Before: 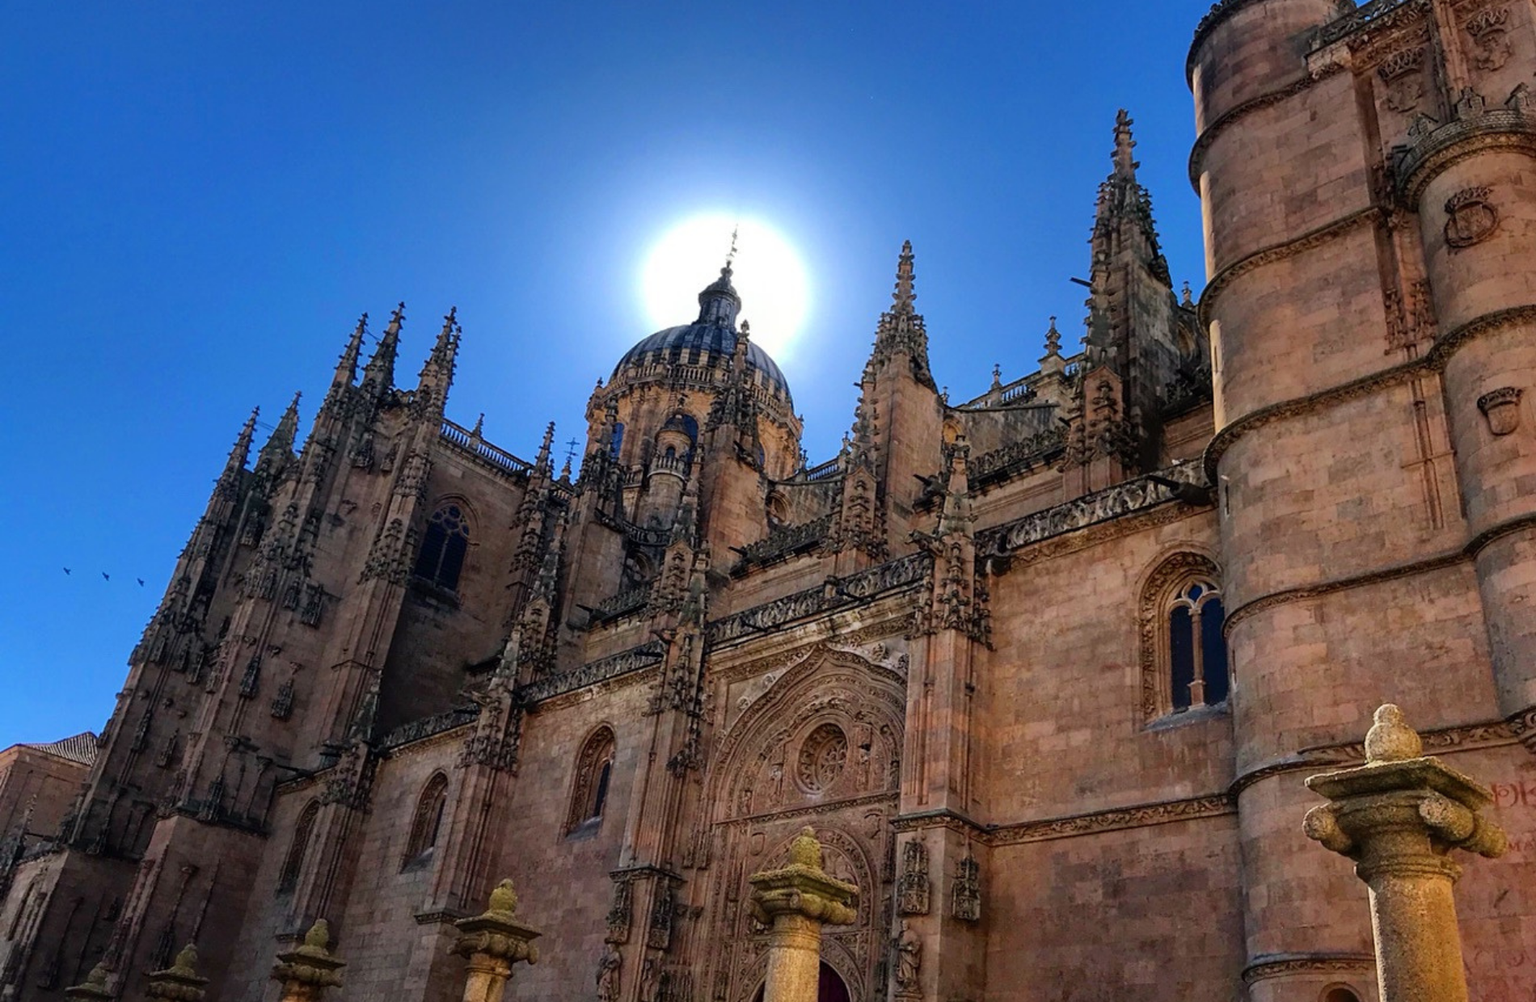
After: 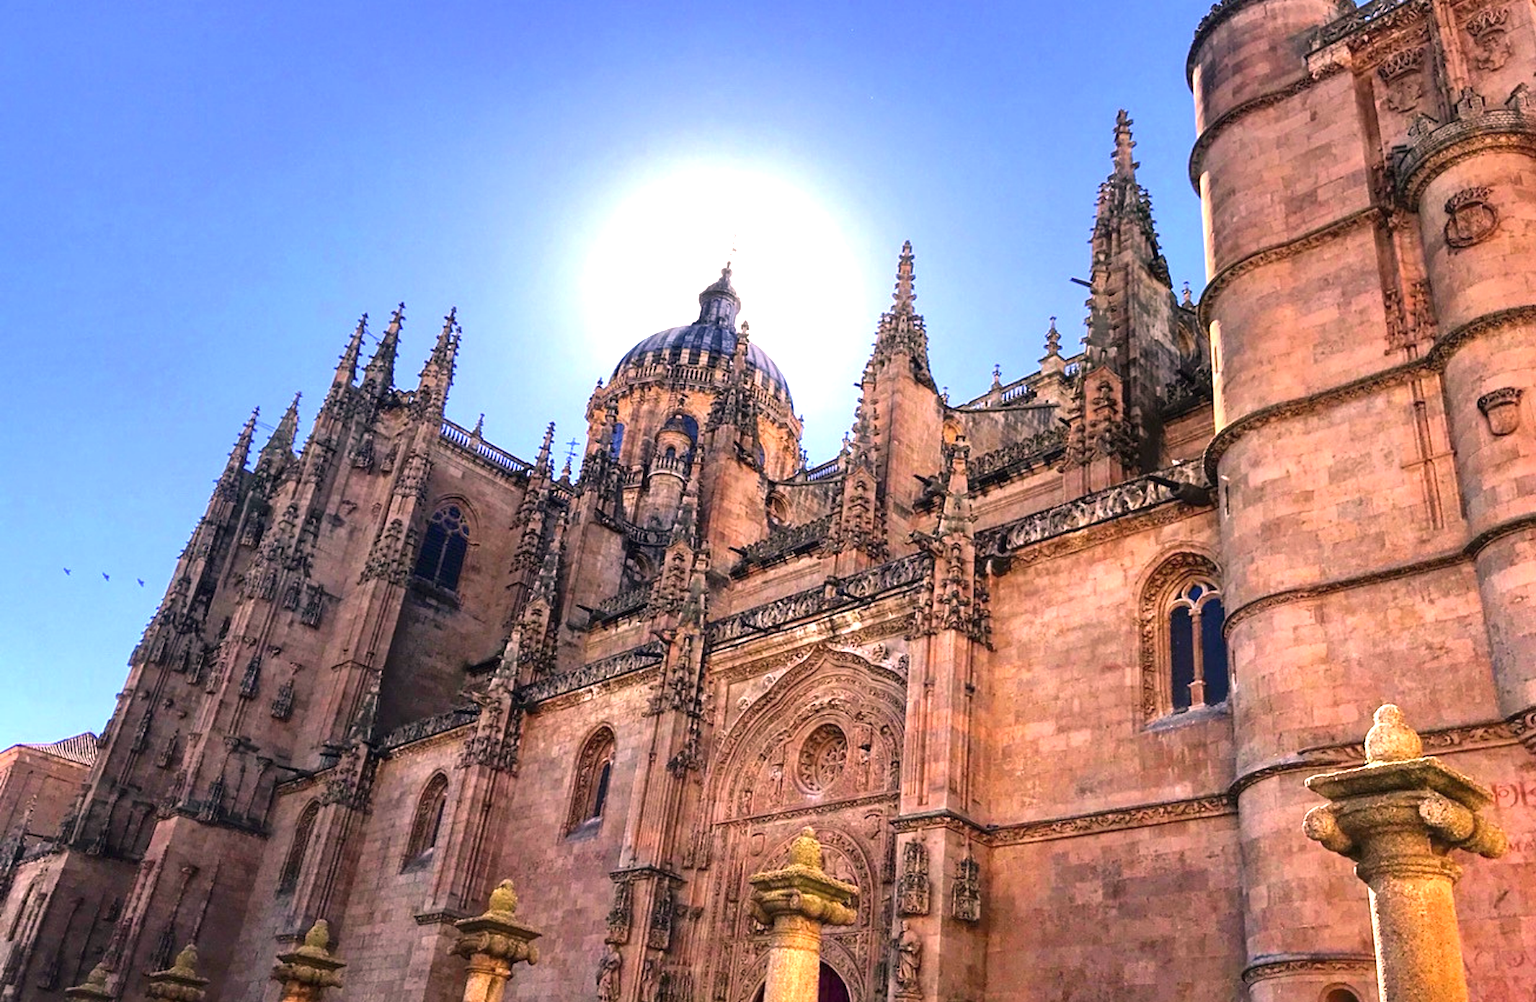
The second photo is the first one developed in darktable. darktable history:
color correction: highlights a* 14.52, highlights b* 4.84
exposure: black level correction 0, exposure 1.45 EV, compensate exposure bias true, compensate highlight preservation false
